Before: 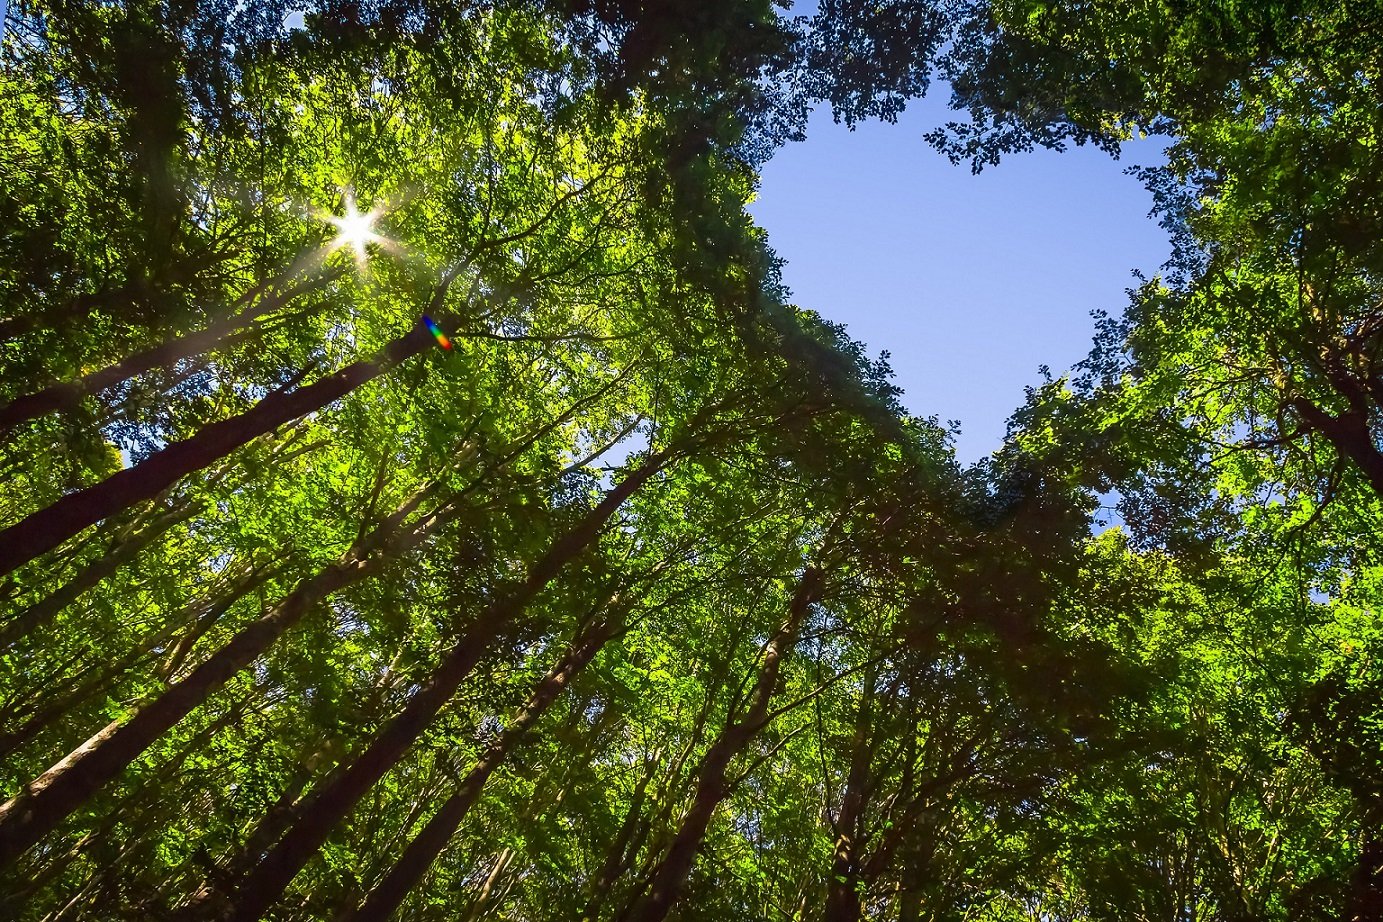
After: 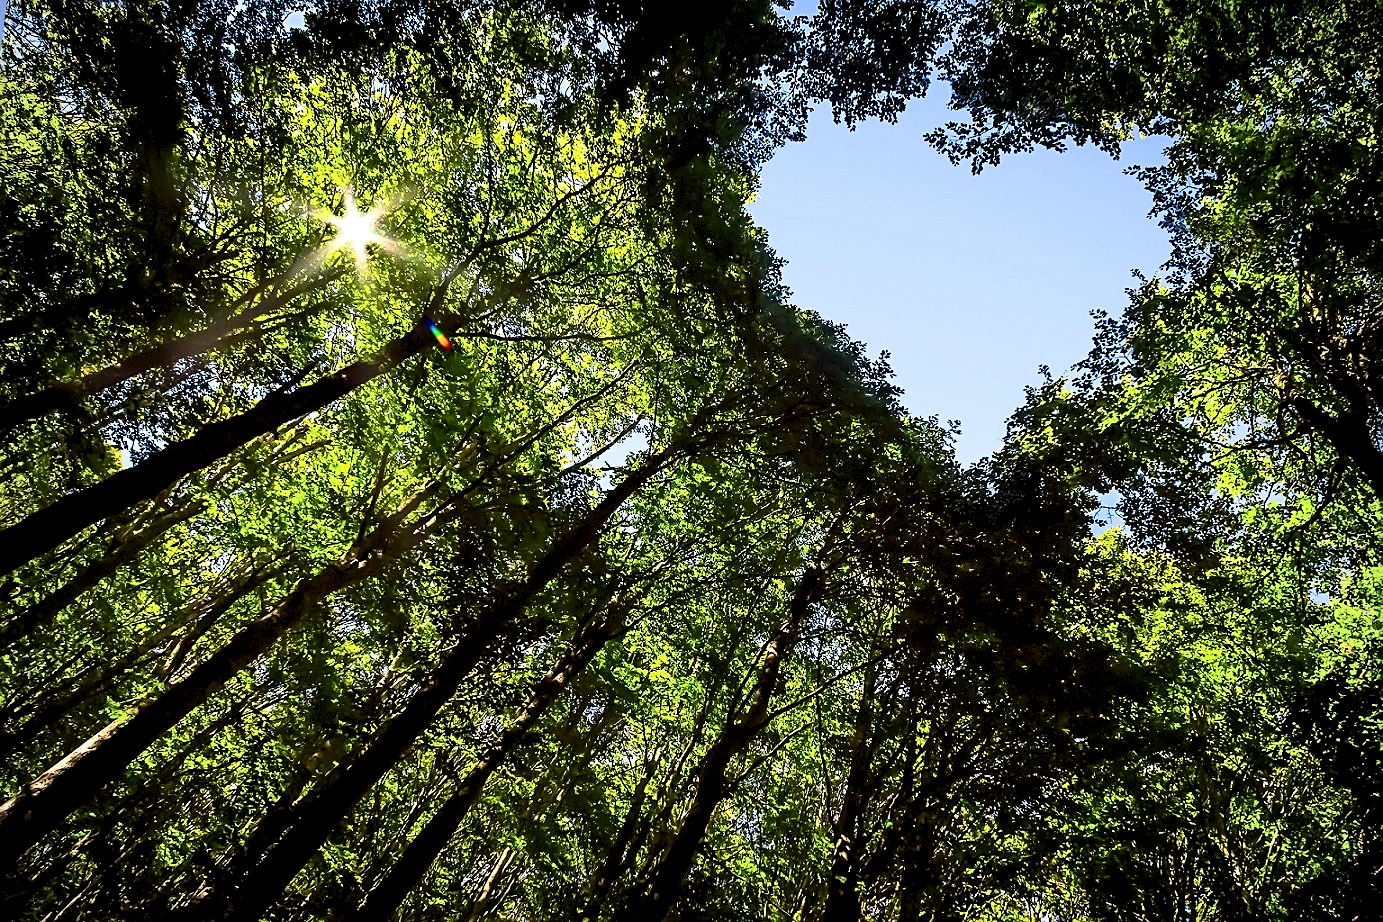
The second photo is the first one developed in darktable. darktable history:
contrast brightness saturation: contrast 0.28
vignetting: fall-off radius 93.87%
rgb levels: levels [[0.013, 0.434, 0.89], [0, 0.5, 1], [0, 0.5, 1]]
sharpen: on, module defaults
